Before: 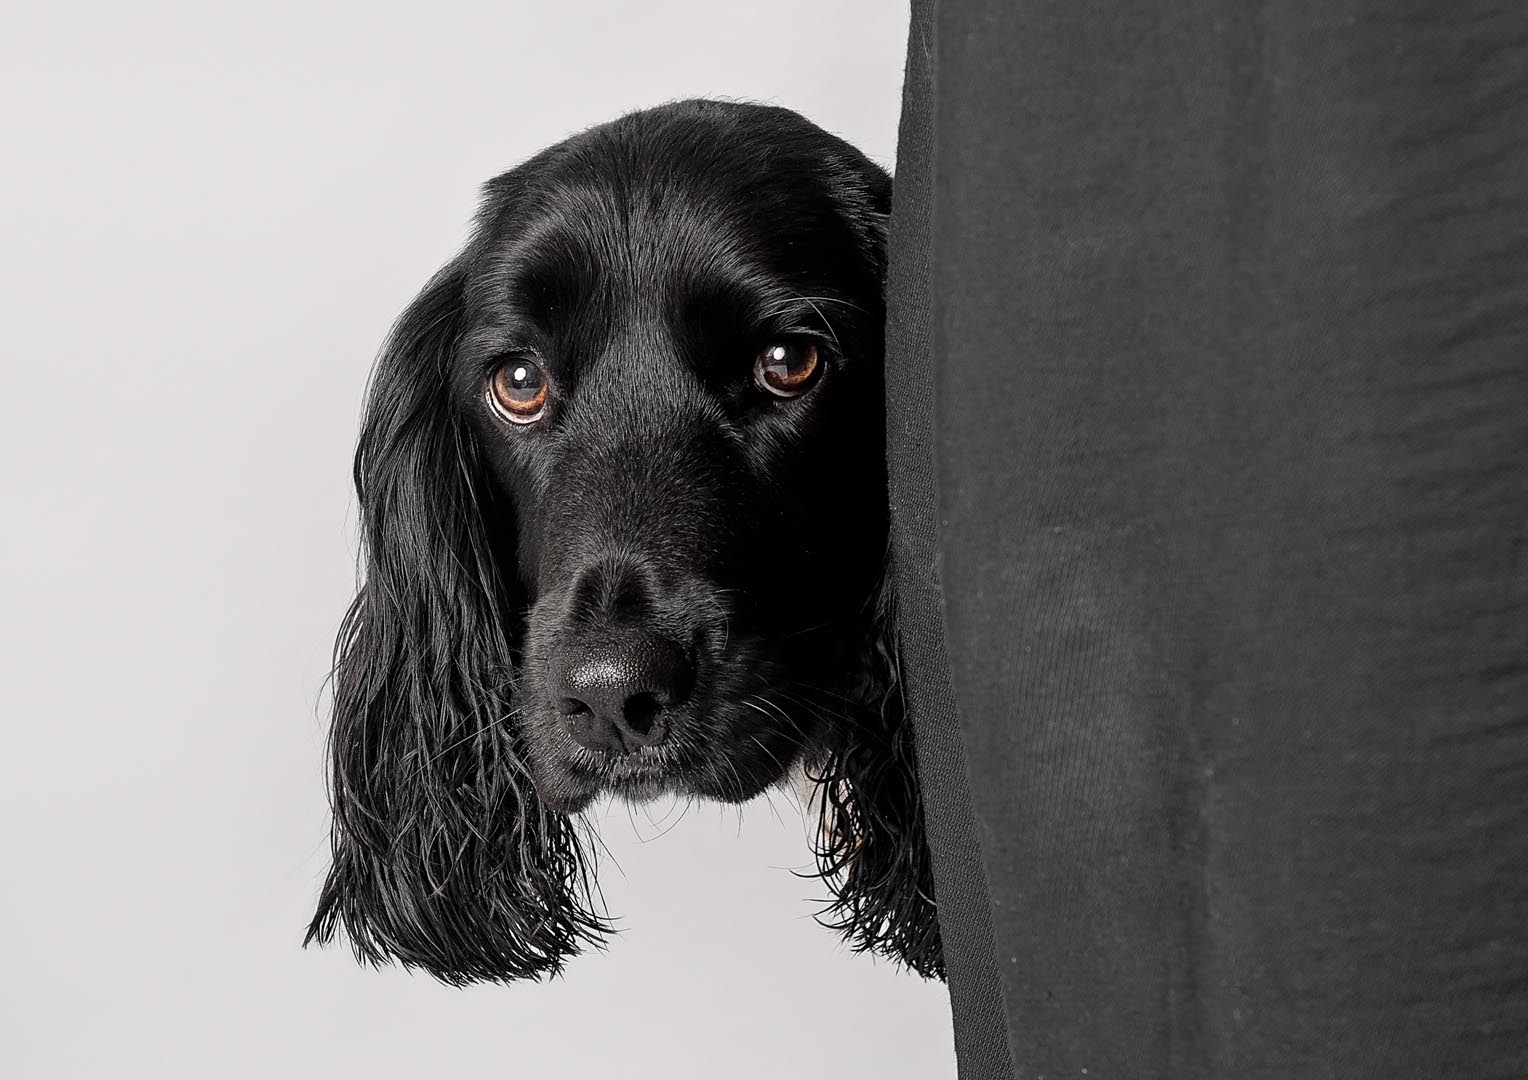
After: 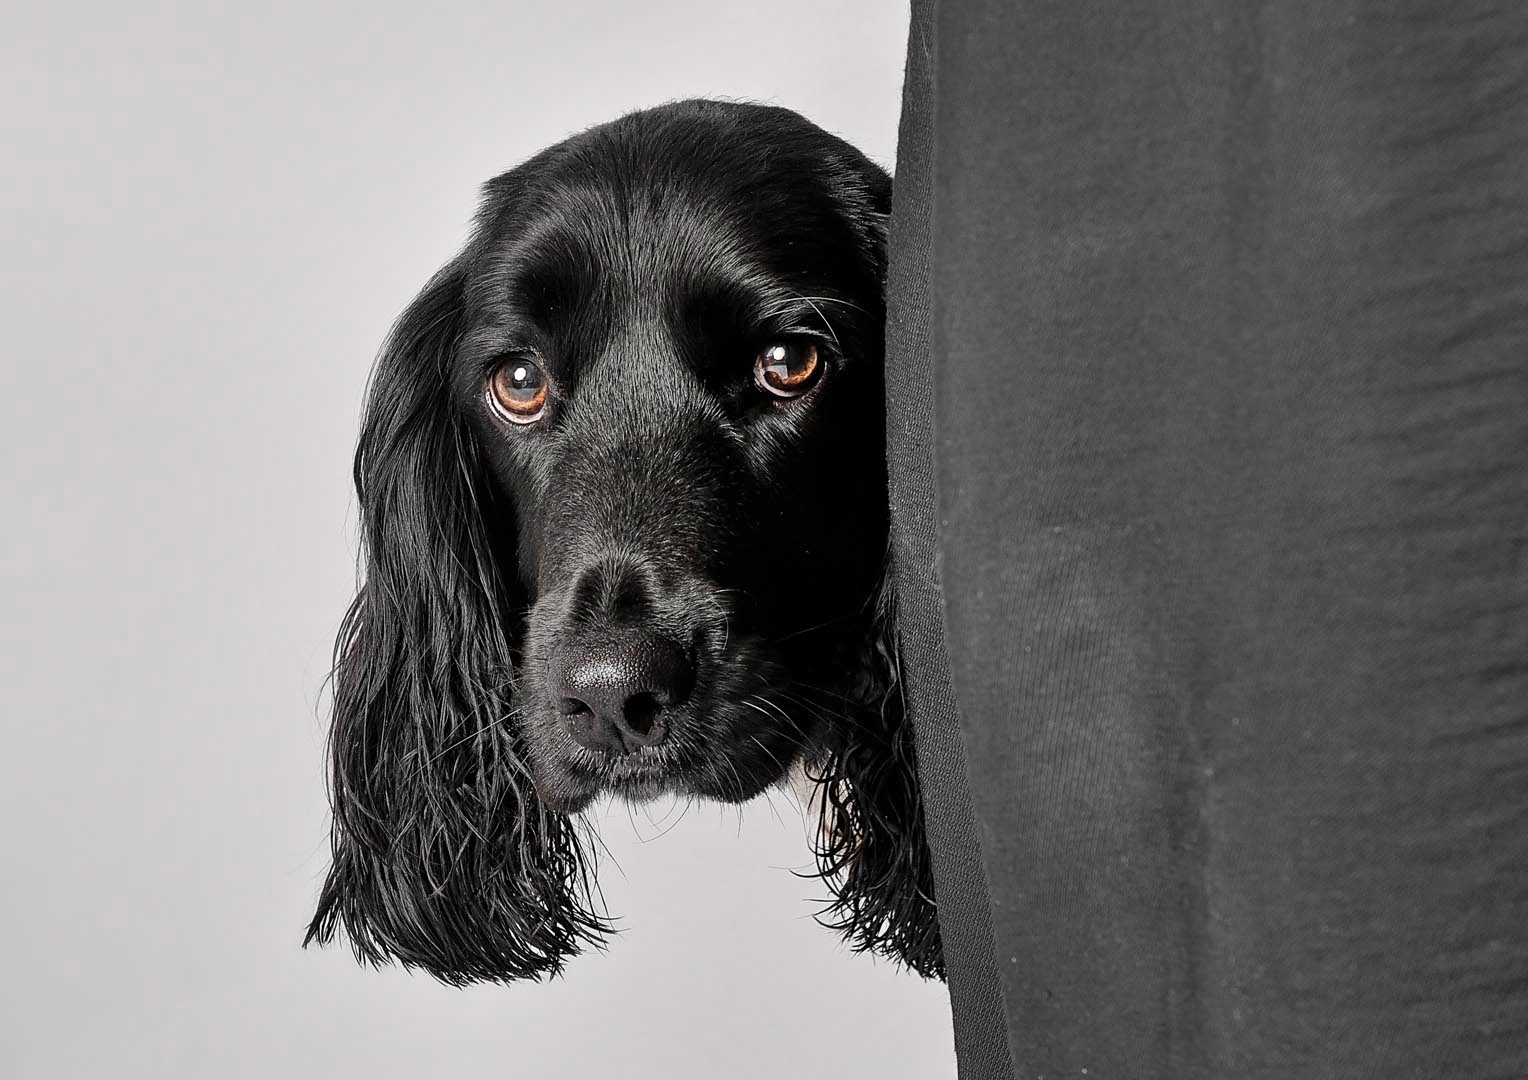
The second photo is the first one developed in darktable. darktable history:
tone equalizer: on, module defaults
shadows and highlights: low approximation 0.01, soften with gaussian
